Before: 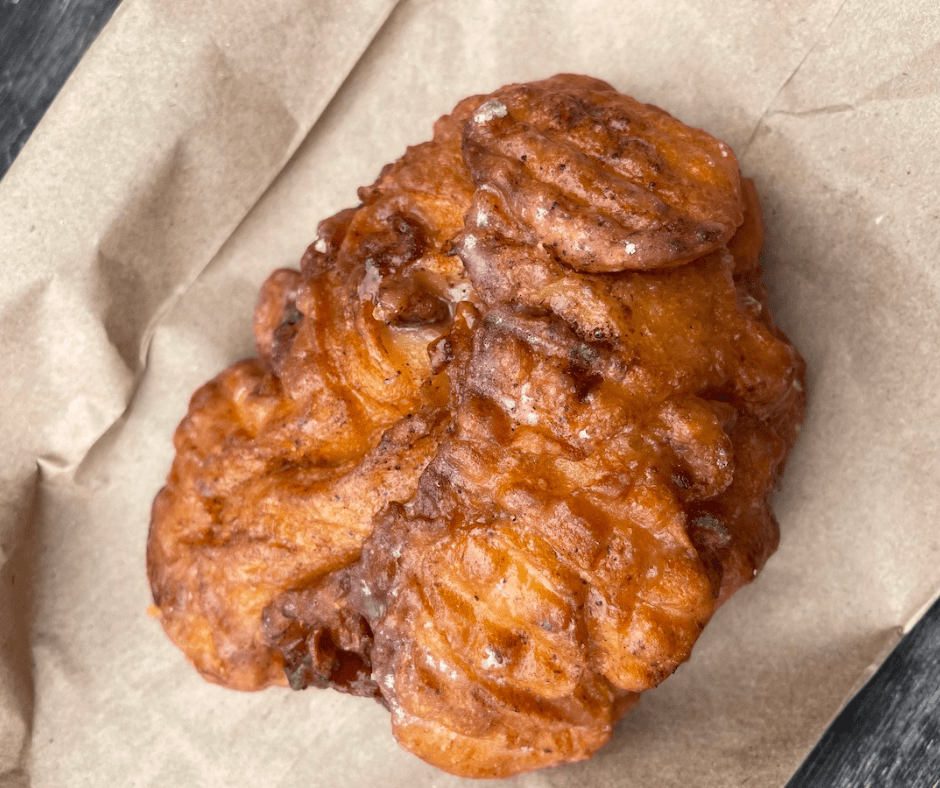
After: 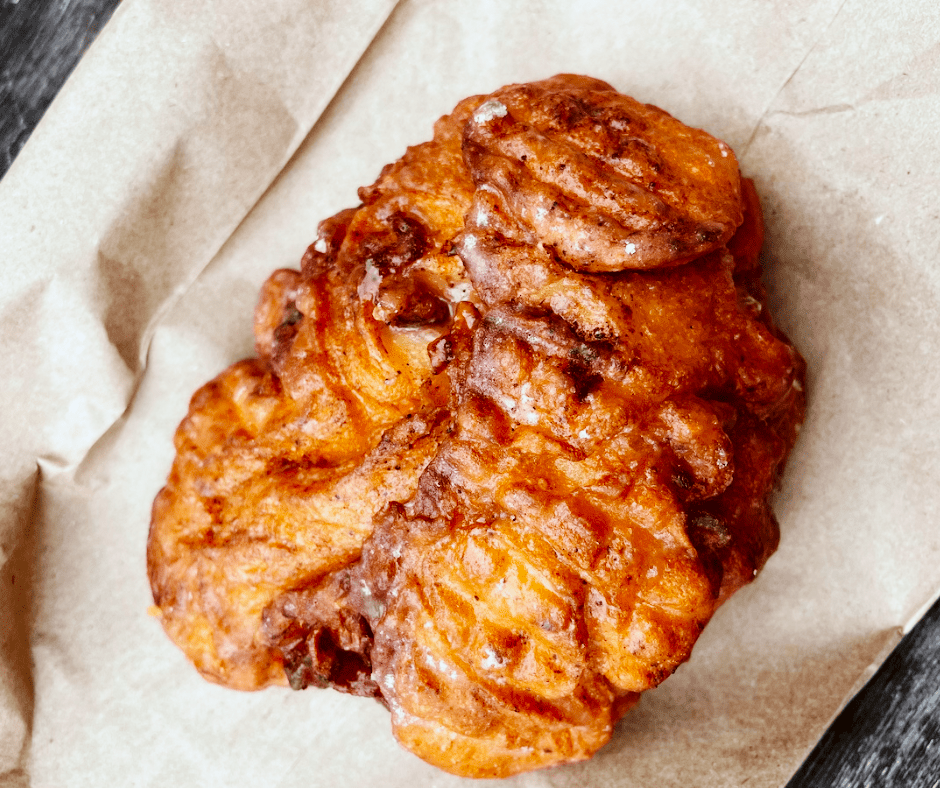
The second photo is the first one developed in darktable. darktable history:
color correction: highlights a* -3.28, highlights b* -6.24, shadows a* 3.1, shadows b* 5.19
exposure: black level correction 0.009, exposure -0.159 EV, compensate highlight preservation false
base curve: curves: ch0 [(0, 0) (0.036, 0.025) (0.121, 0.166) (0.206, 0.329) (0.605, 0.79) (1, 1)], preserve colors none
